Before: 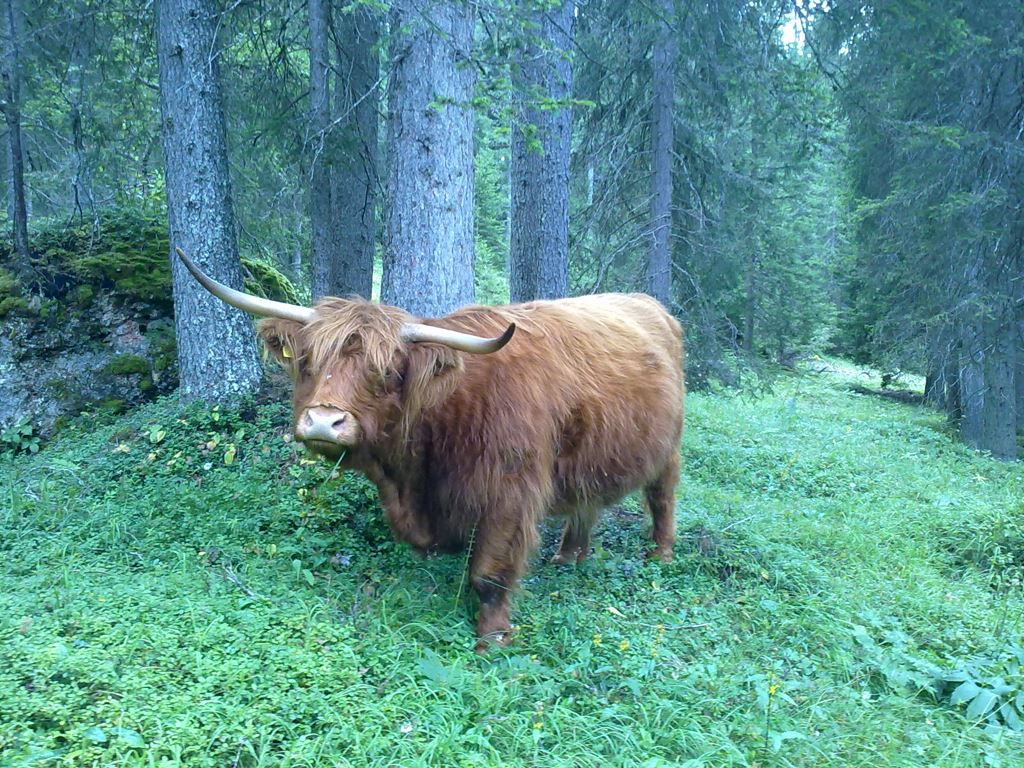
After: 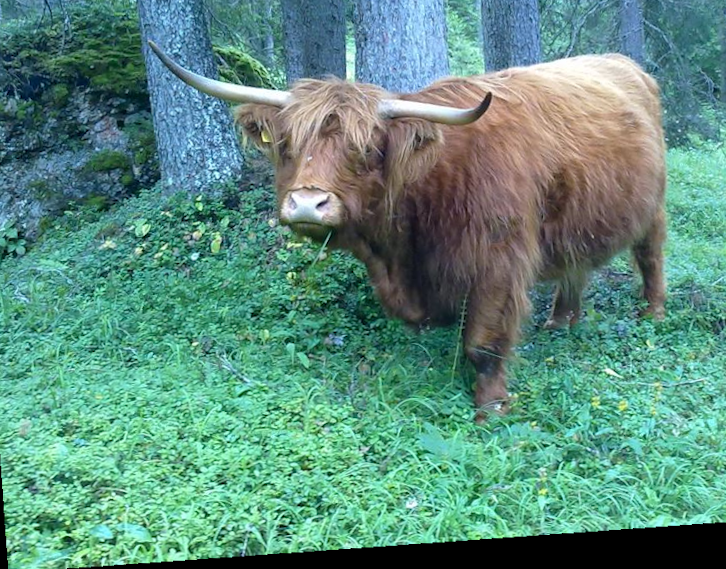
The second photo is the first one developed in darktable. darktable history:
rotate and perspective: rotation -4.86°, automatic cropping off
crop and rotate: angle -0.82°, left 3.85%, top 31.828%, right 27.992%
